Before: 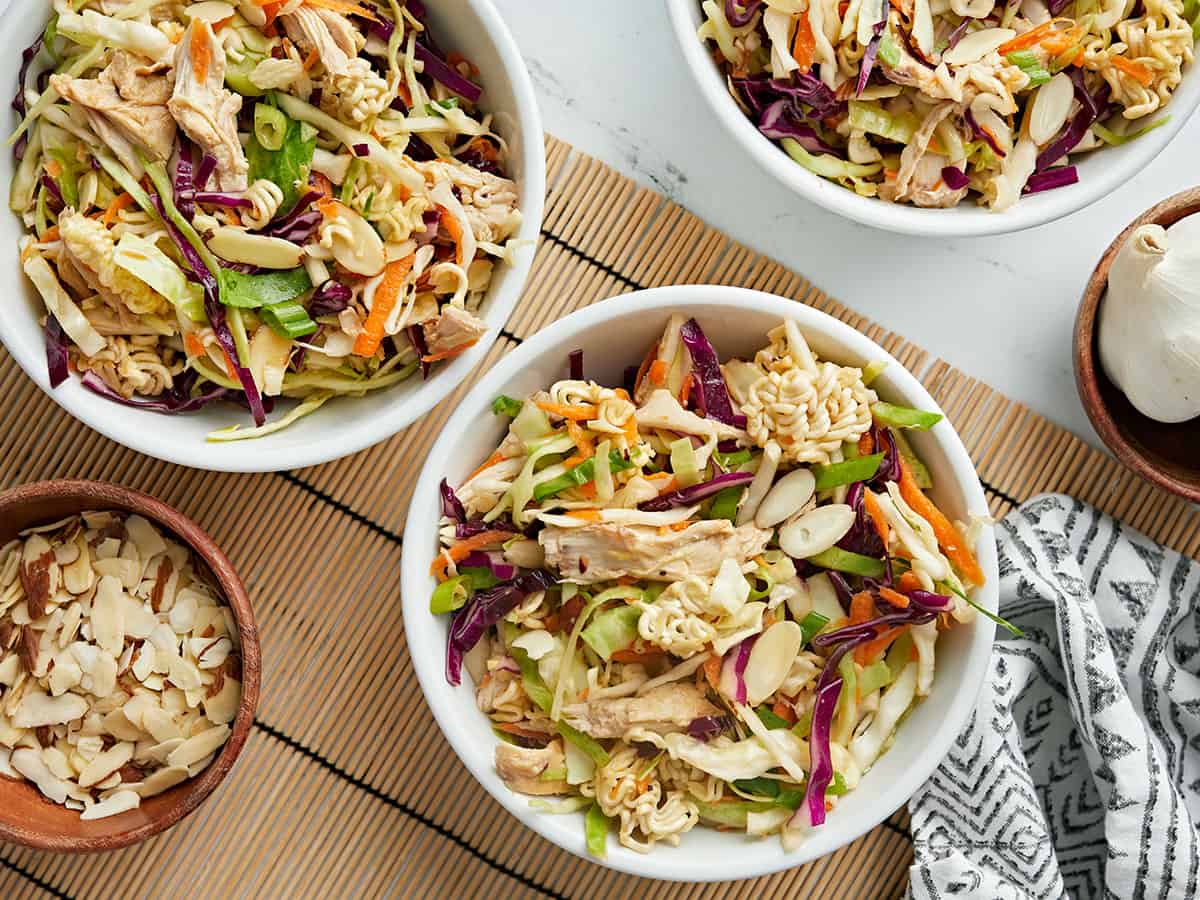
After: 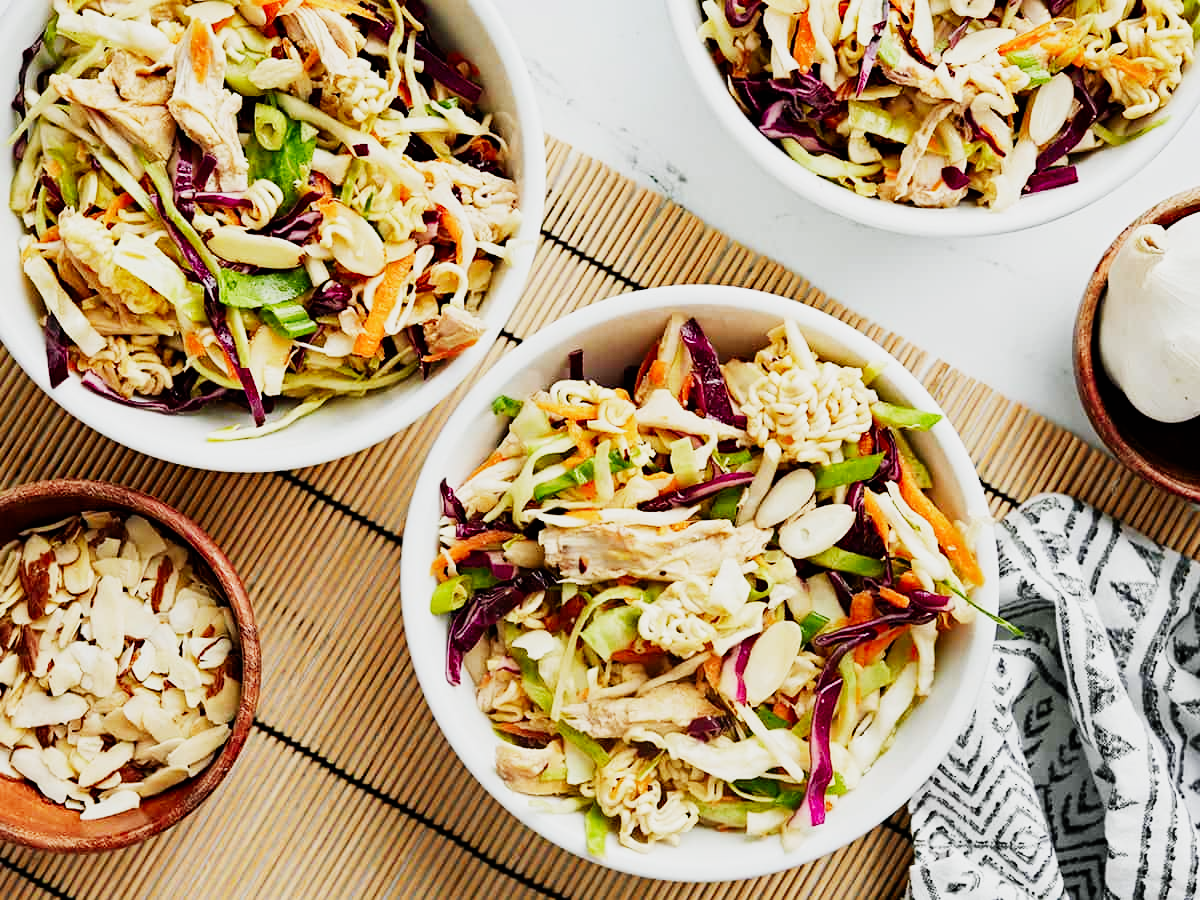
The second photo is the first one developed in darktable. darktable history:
tone equalizer: on, module defaults
color balance: contrast 10%
exposure: black level correction 0, exposure 0.4 EV, compensate exposure bias true, compensate highlight preservation false
sigmoid: contrast 1.7, skew -0.2, preserve hue 0%, red attenuation 0.1, red rotation 0.035, green attenuation 0.1, green rotation -0.017, blue attenuation 0.15, blue rotation -0.052, base primaries Rec2020
